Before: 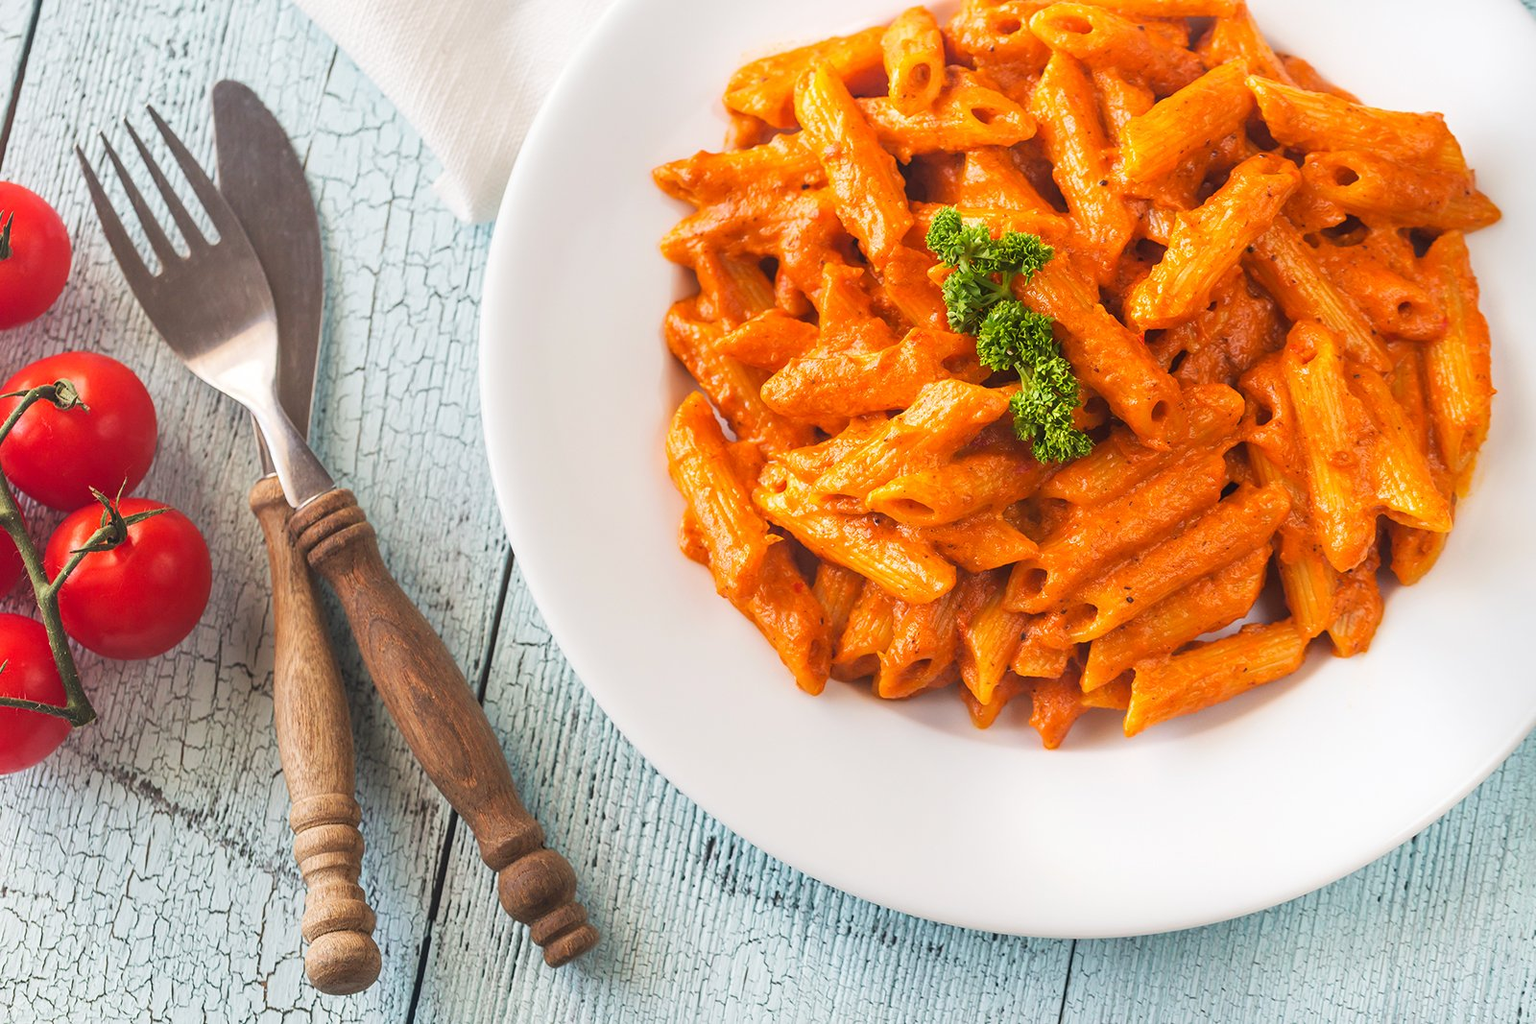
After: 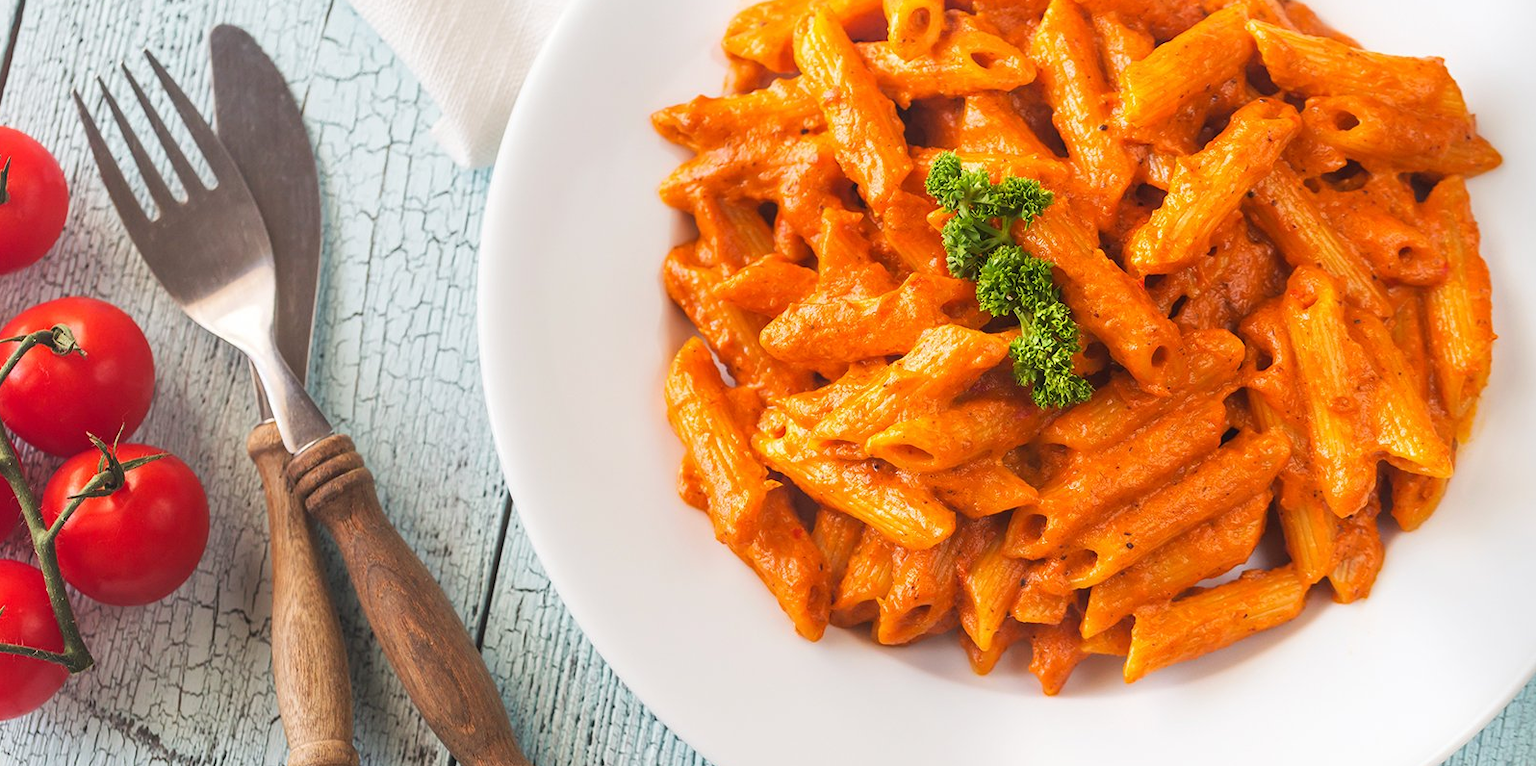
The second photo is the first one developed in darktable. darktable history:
exposure: compensate exposure bias true, compensate highlight preservation false
crop: left 0.249%, top 5.493%, bottom 19.824%
